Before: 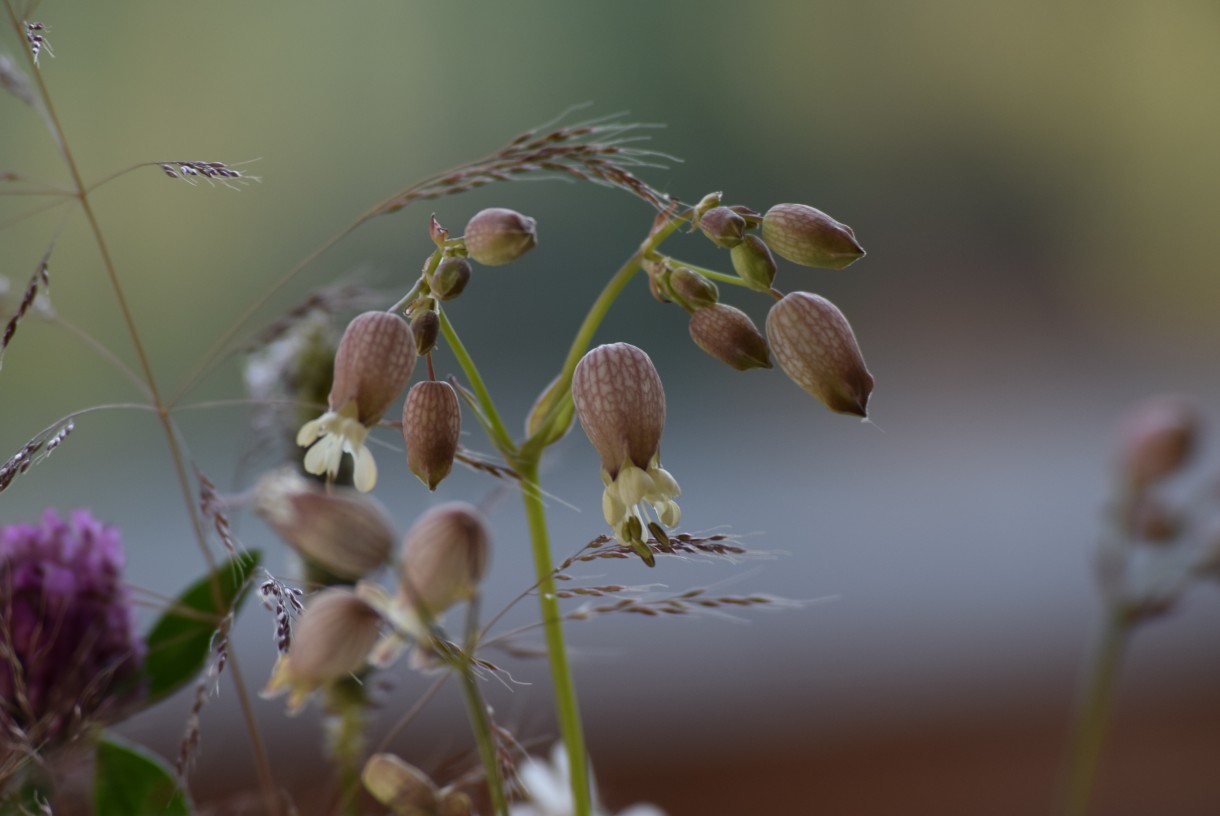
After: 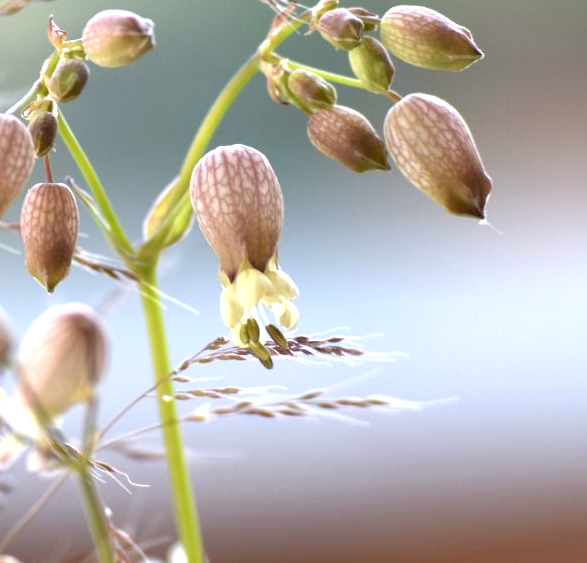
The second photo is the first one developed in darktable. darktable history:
contrast brightness saturation: saturation -0.048
crop: left 31.362%, top 24.35%, right 20.442%, bottom 6.538%
exposure: black level correction 0.002, exposure 1.99 EV, compensate exposure bias true, compensate highlight preservation false
